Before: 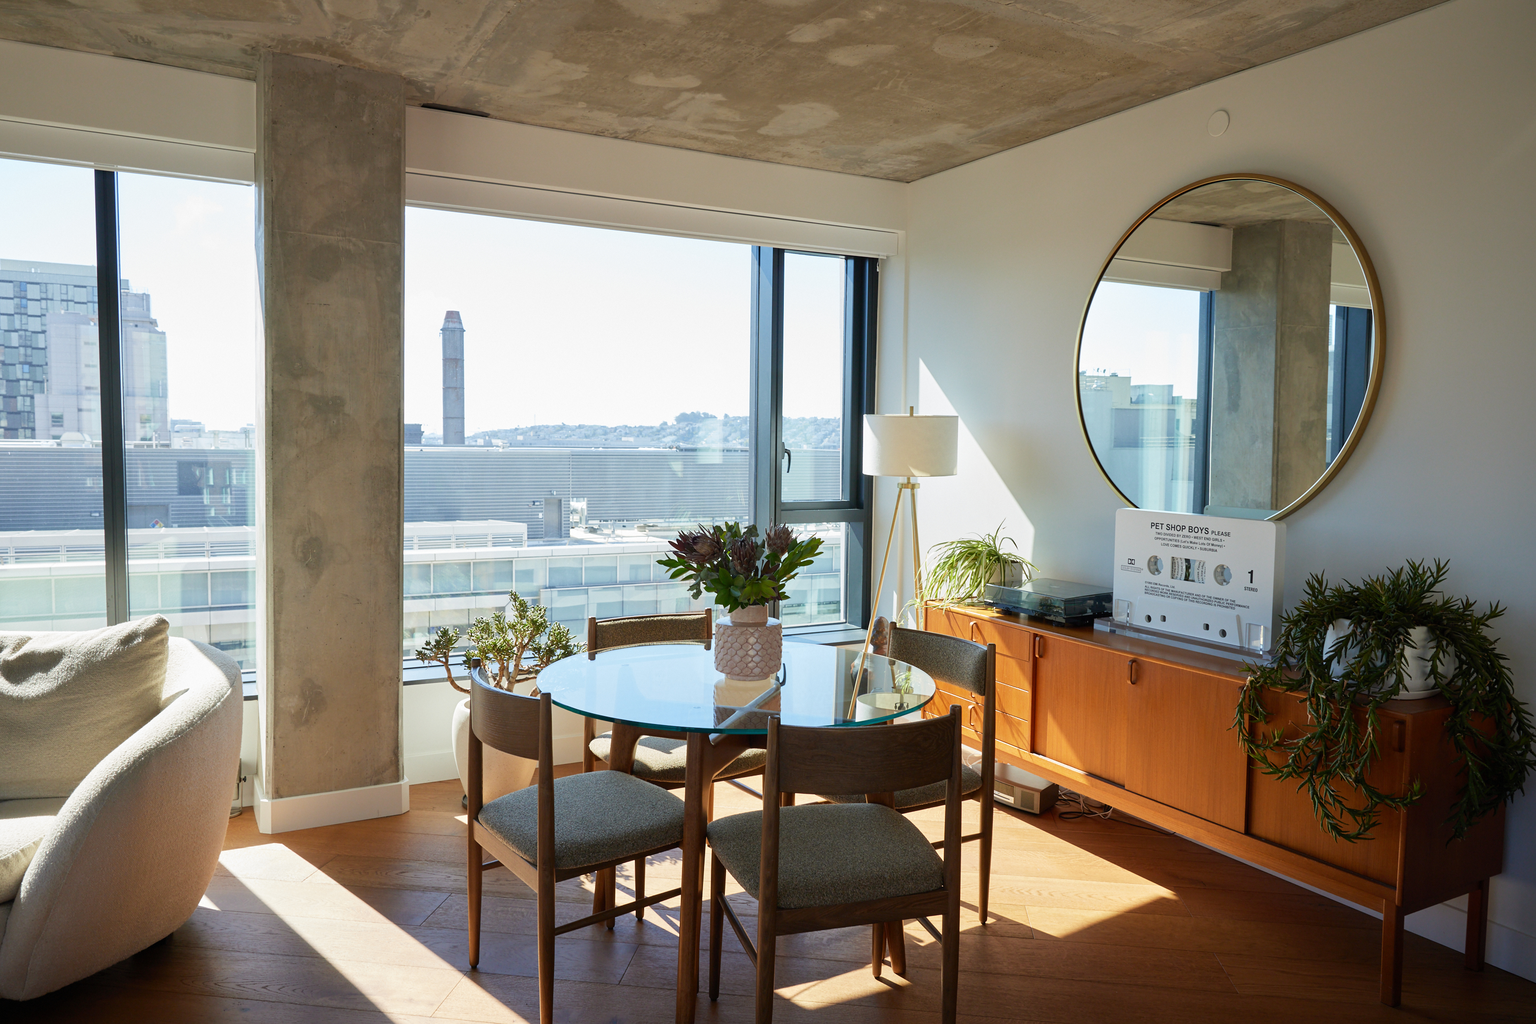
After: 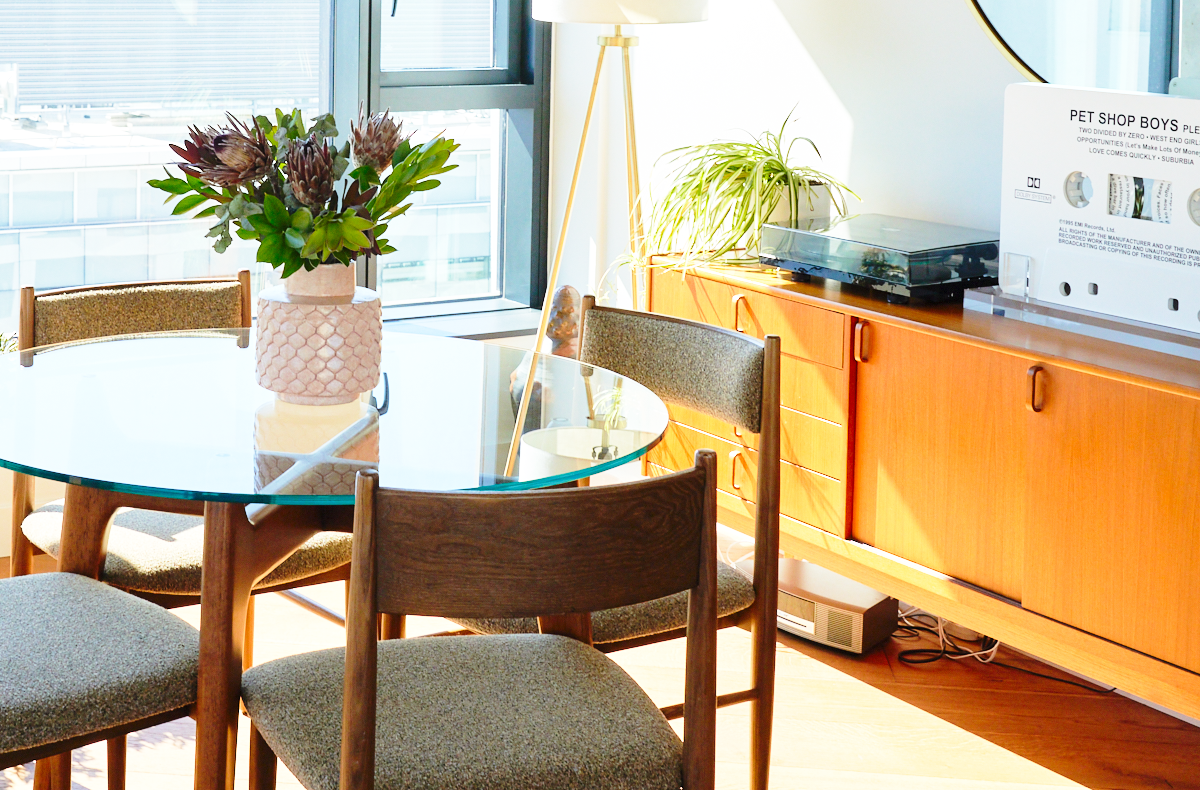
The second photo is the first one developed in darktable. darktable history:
tone equalizer: -8 EV 0.994 EV, -7 EV 0.964 EV, -6 EV 0.986 EV, -5 EV 1.03 EV, -4 EV 1.01 EV, -3 EV 0.752 EV, -2 EV 0.51 EV, -1 EV 0.262 EV, edges refinement/feathering 500, mask exposure compensation -1.26 EV, preserve details no
crop: left 37.618%, top 45.317%, right 20.504%, bottom 13.36%
base curve: curves: ch0 [(0, 0) (0.028, 0.03) (0.121, 0.232) (0.46, 0.748) (0.859, 0.968) (1, 1)], preserve colors none
